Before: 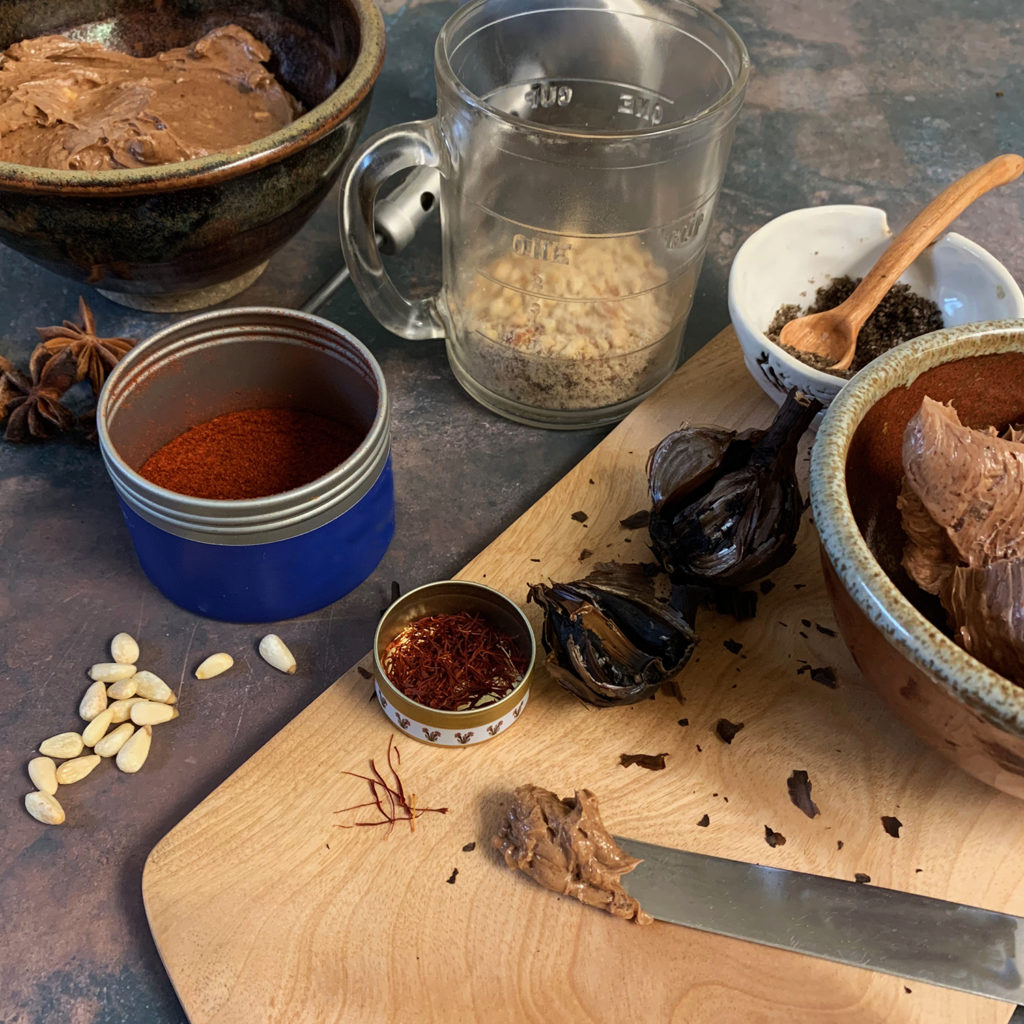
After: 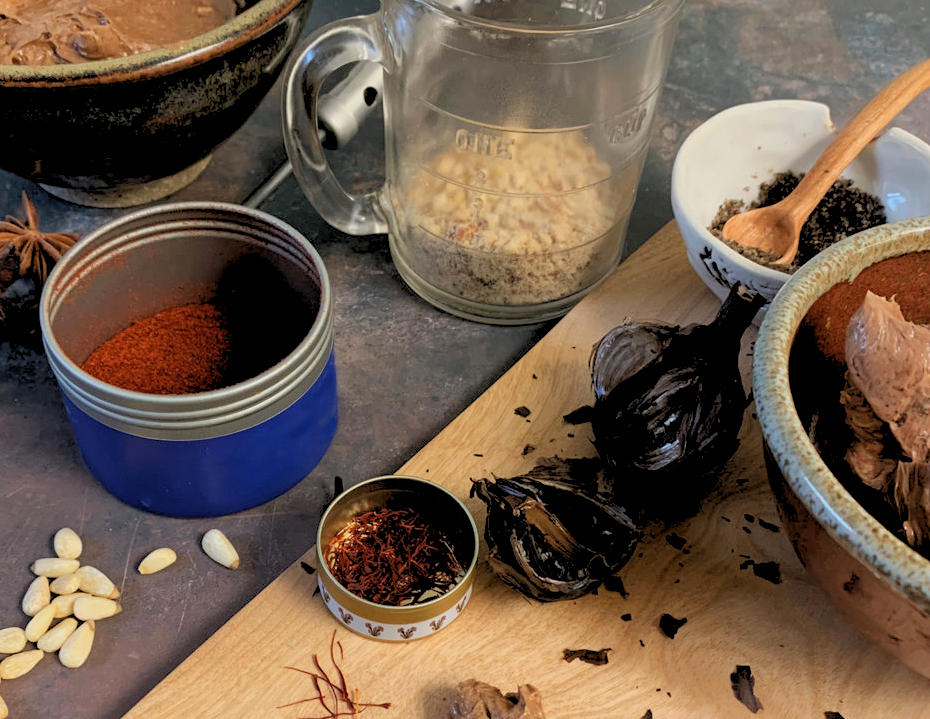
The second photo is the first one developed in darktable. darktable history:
crop: left 5.596%, top 10.314%, right 3.534%, bottom 19.395%
rgb levels: preserve colors sum RGB, levels [[0.038, 0.433, 0.934], [0, 0.5, 1], [0, 0.5, 1]]
bloom: size 9%, threshold 100%, strength 7%
tone equalizer: on, module defaults
